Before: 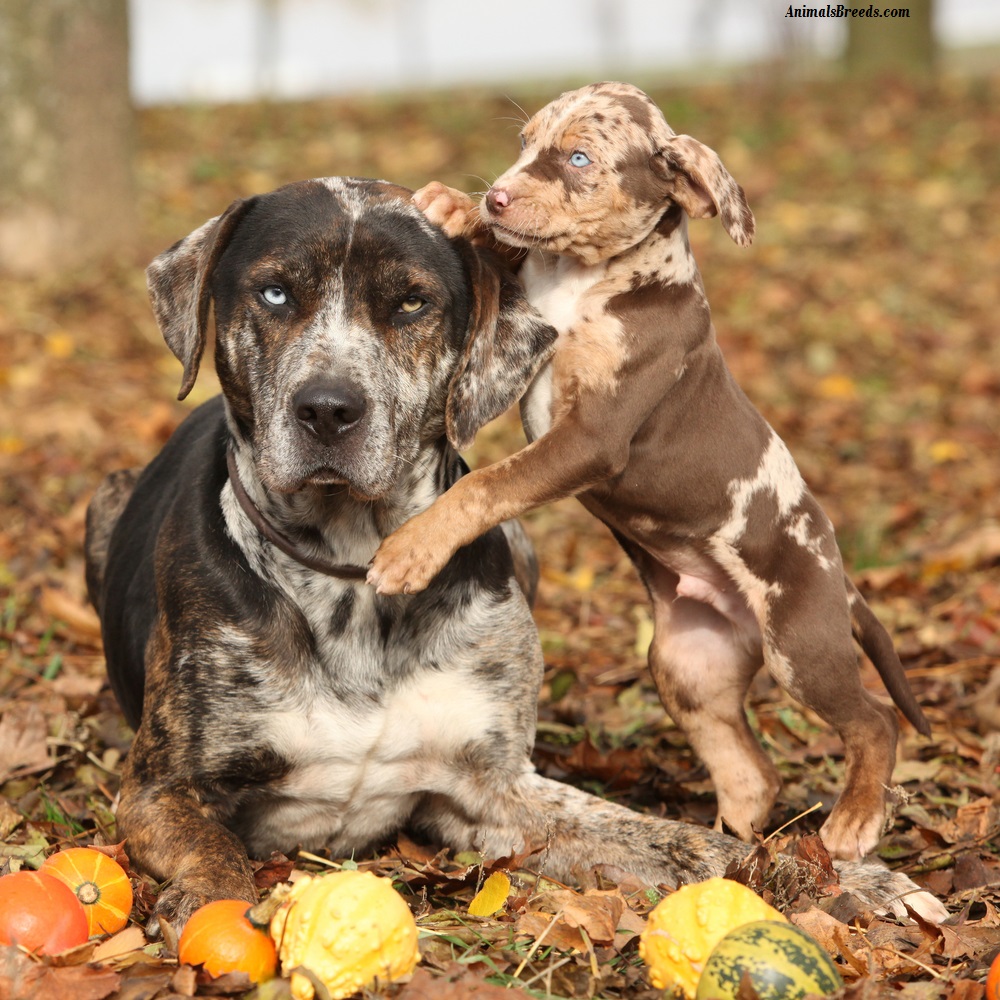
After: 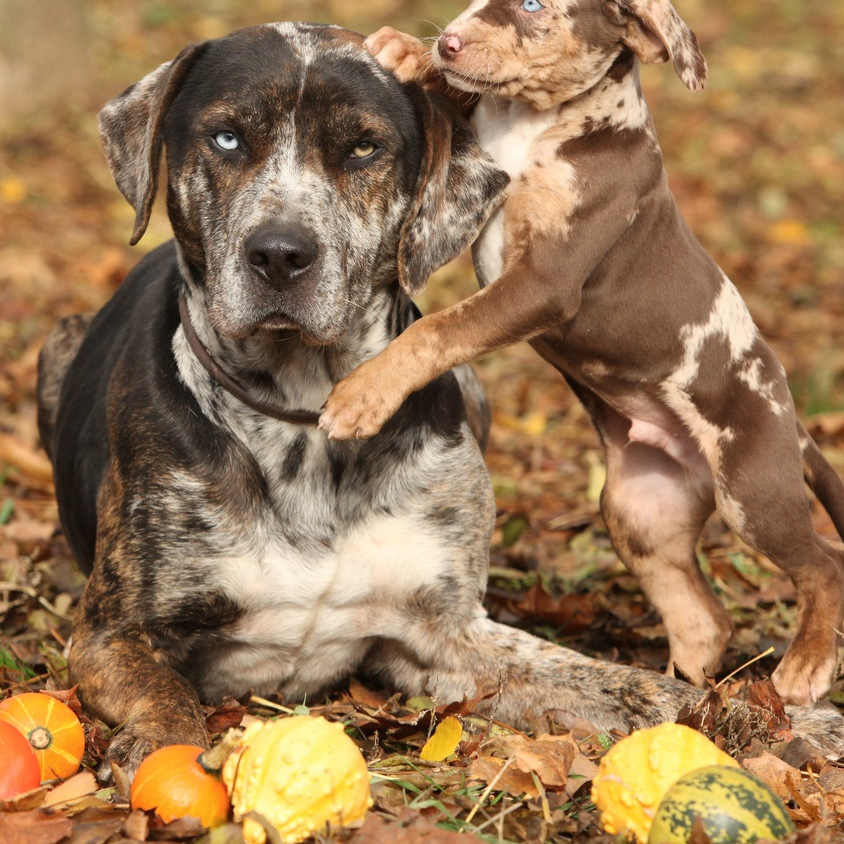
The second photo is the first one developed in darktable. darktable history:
crop and rotate: left 4.842%, top 15.51%, right 10.668%
color balance rgb: on, module defaults
